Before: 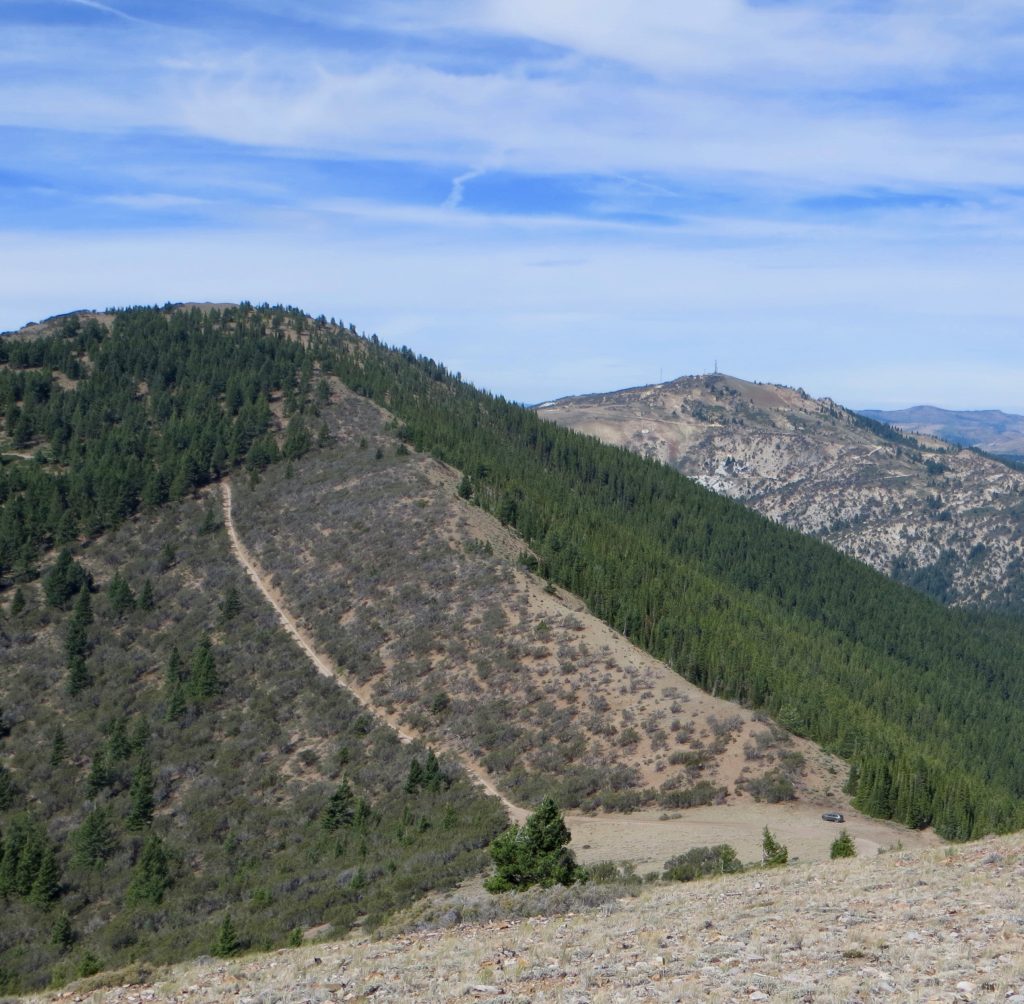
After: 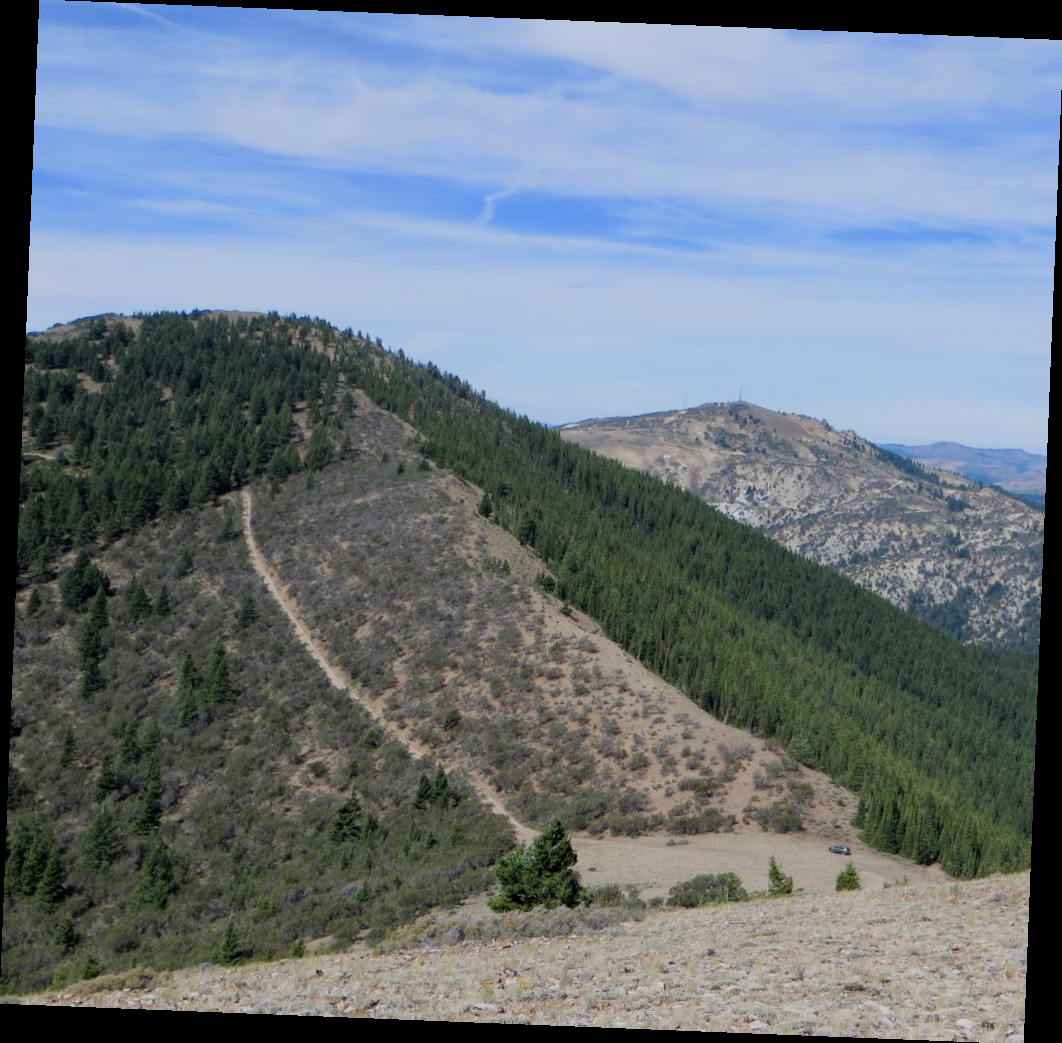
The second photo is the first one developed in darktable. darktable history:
rotate and perspective: rotation 2.27°, automatic cropping off
color zones: curves: ch0 [(0.068, 0.464) (0.25, 0.5) (0.48, 0.508) (0.75, 0.536) (0.886, 0.476) (0.967, 0.456)]; ch1 [(0.066, 0.456) (0.25, 0.5) (0.616, 0.508) (0.746, 0.56) (0.934, 0.444)]
filmic rgb: white relative exposure 3.8 EV, hardness 4.35
